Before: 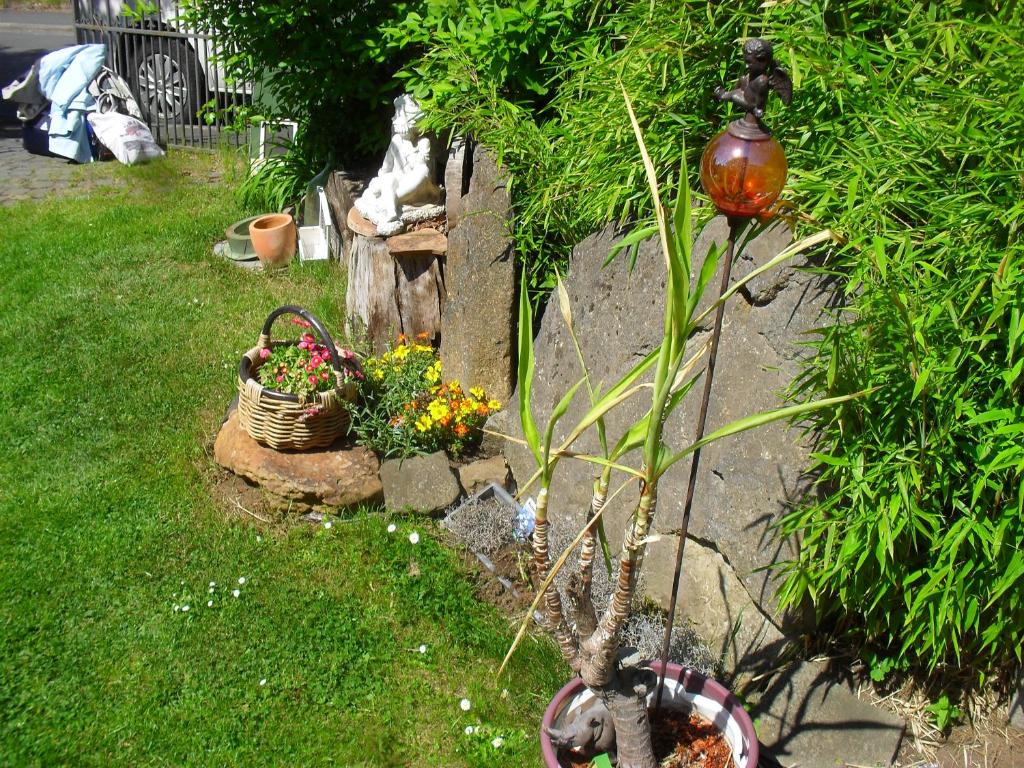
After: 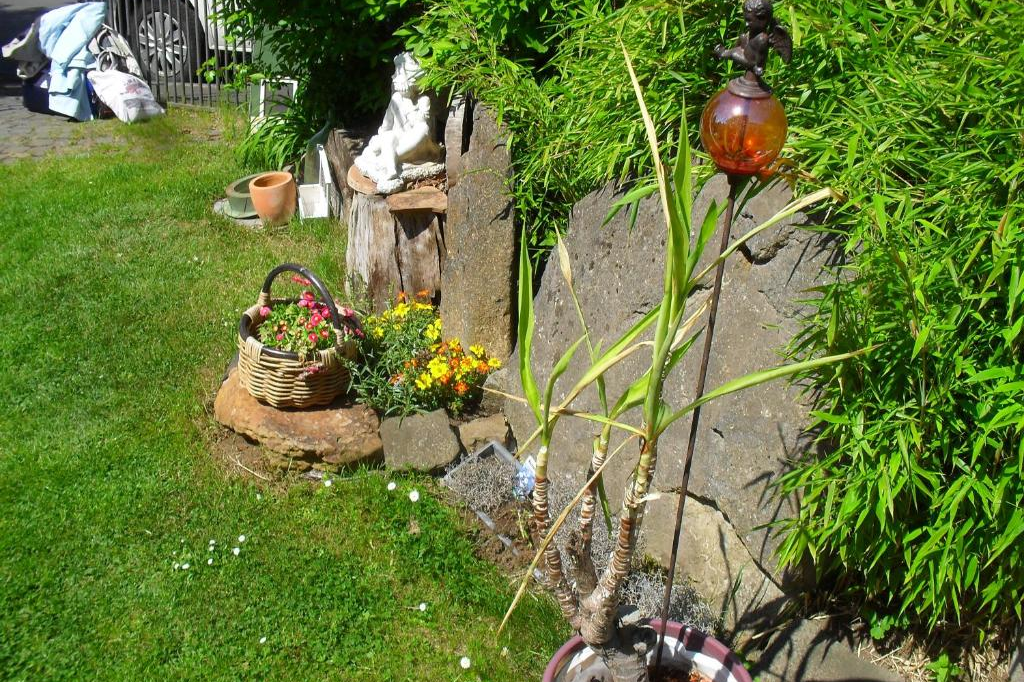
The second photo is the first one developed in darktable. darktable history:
crop and rotate: top 5.571%, bottom 5.617%
